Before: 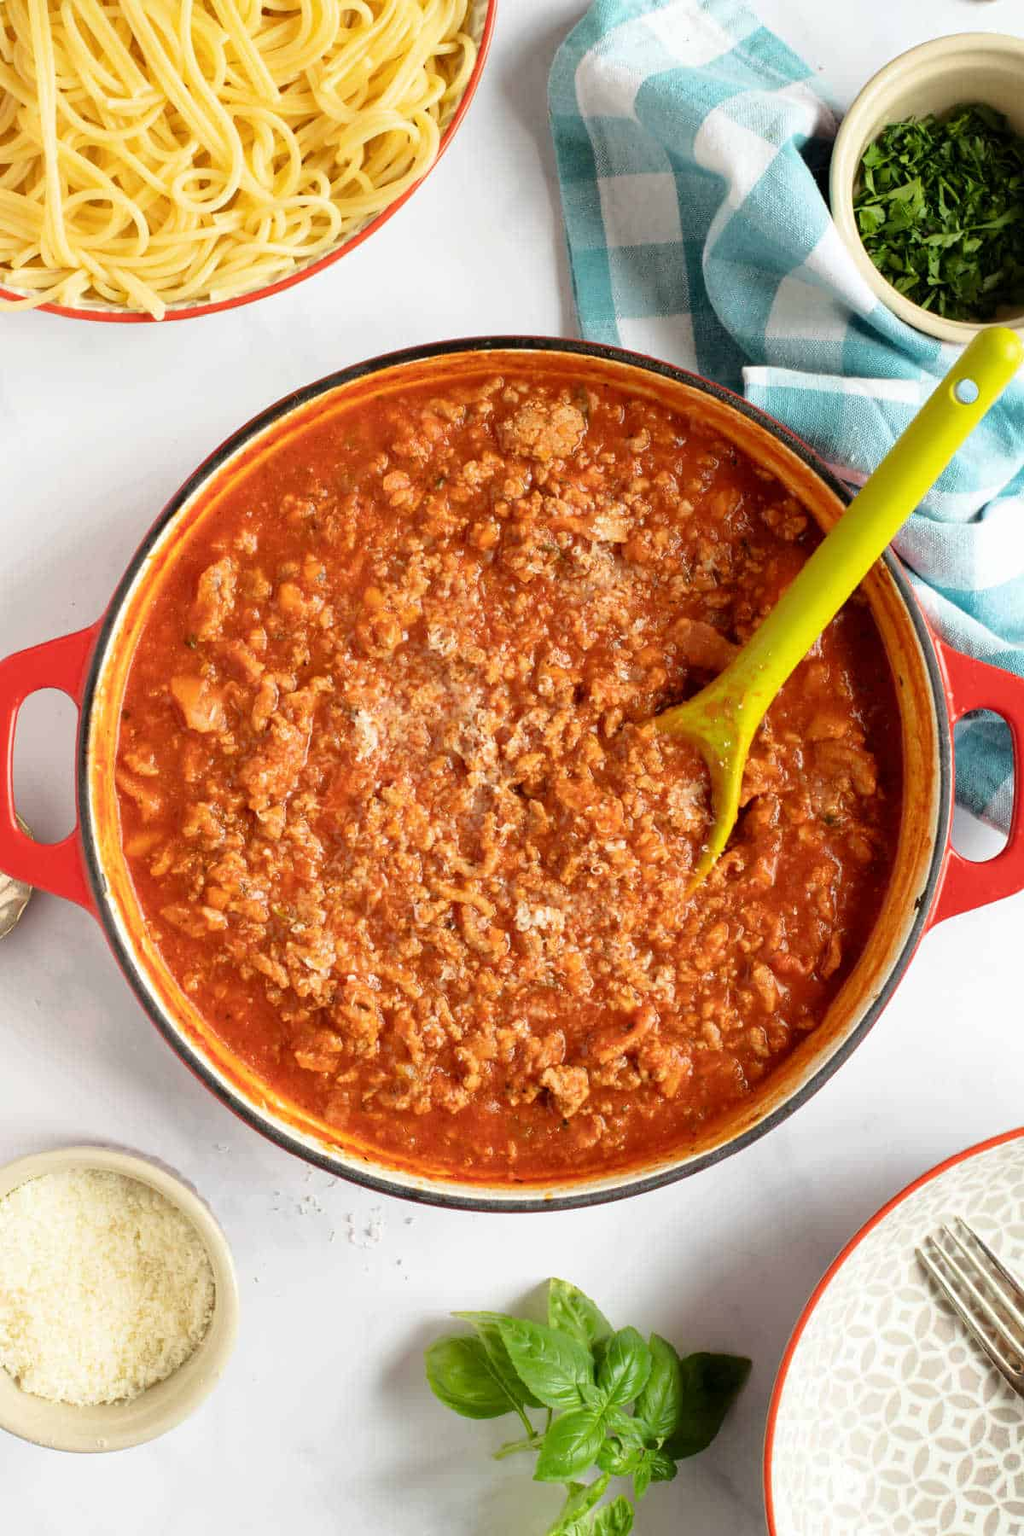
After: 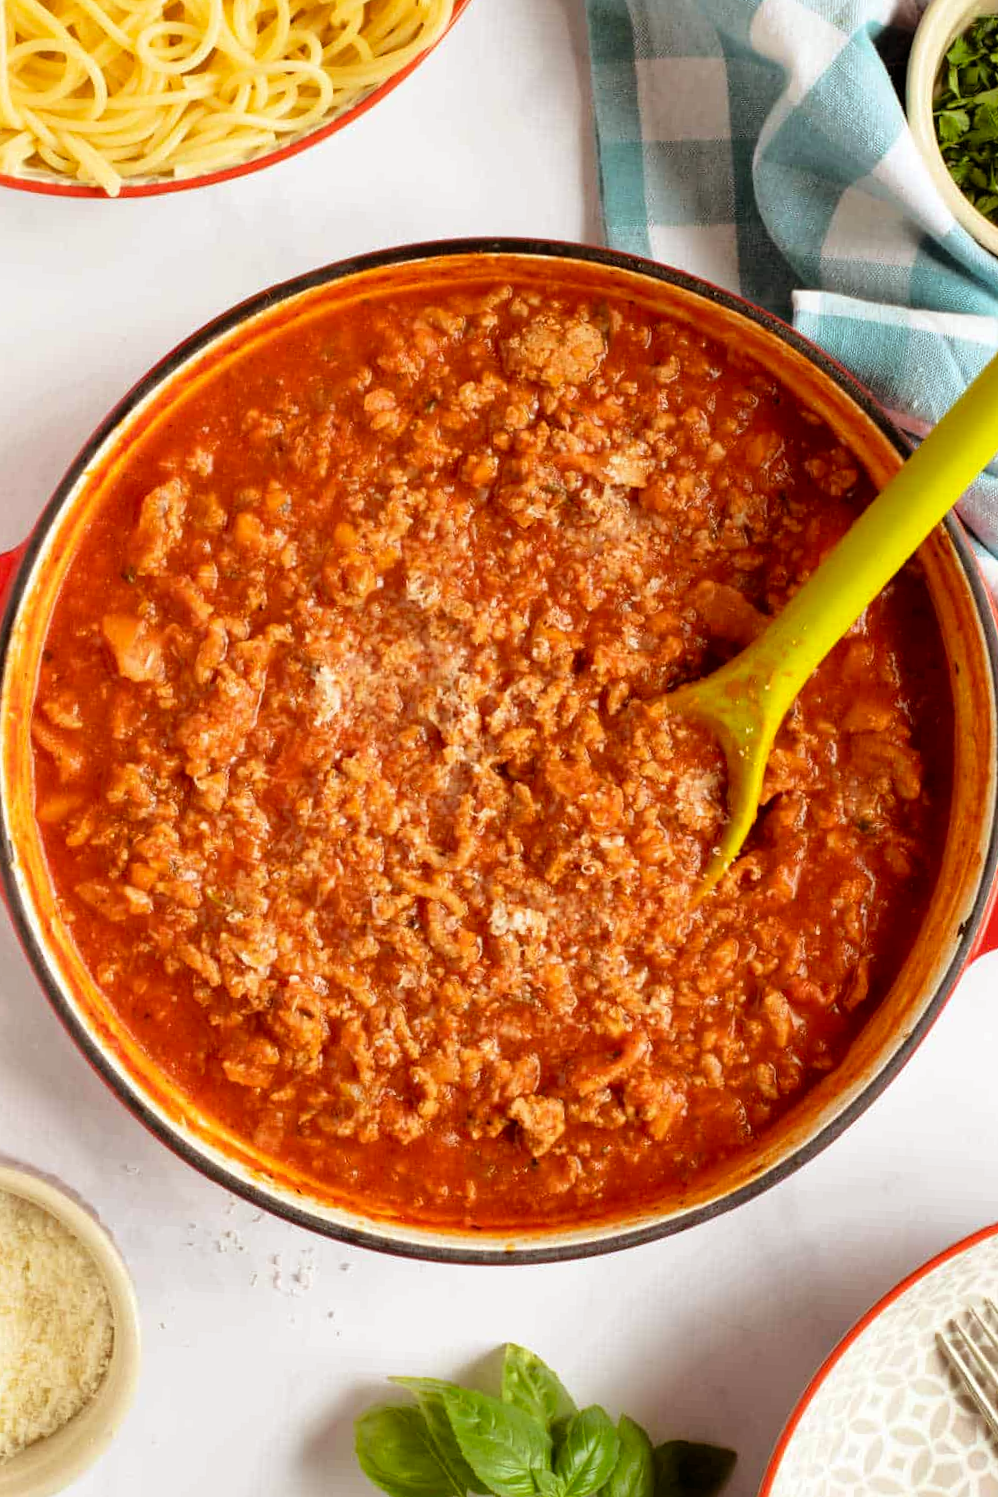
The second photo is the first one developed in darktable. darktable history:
crop and rotate: angle -3.27°, left 5.211%, top 5.211%, right 4.607%, bottom 4.607%
rgb levels: mode RGB, independent channels, levels [[0, 0.5, 1], [0, 0.521, 1], [0, 0.536, 1]]
